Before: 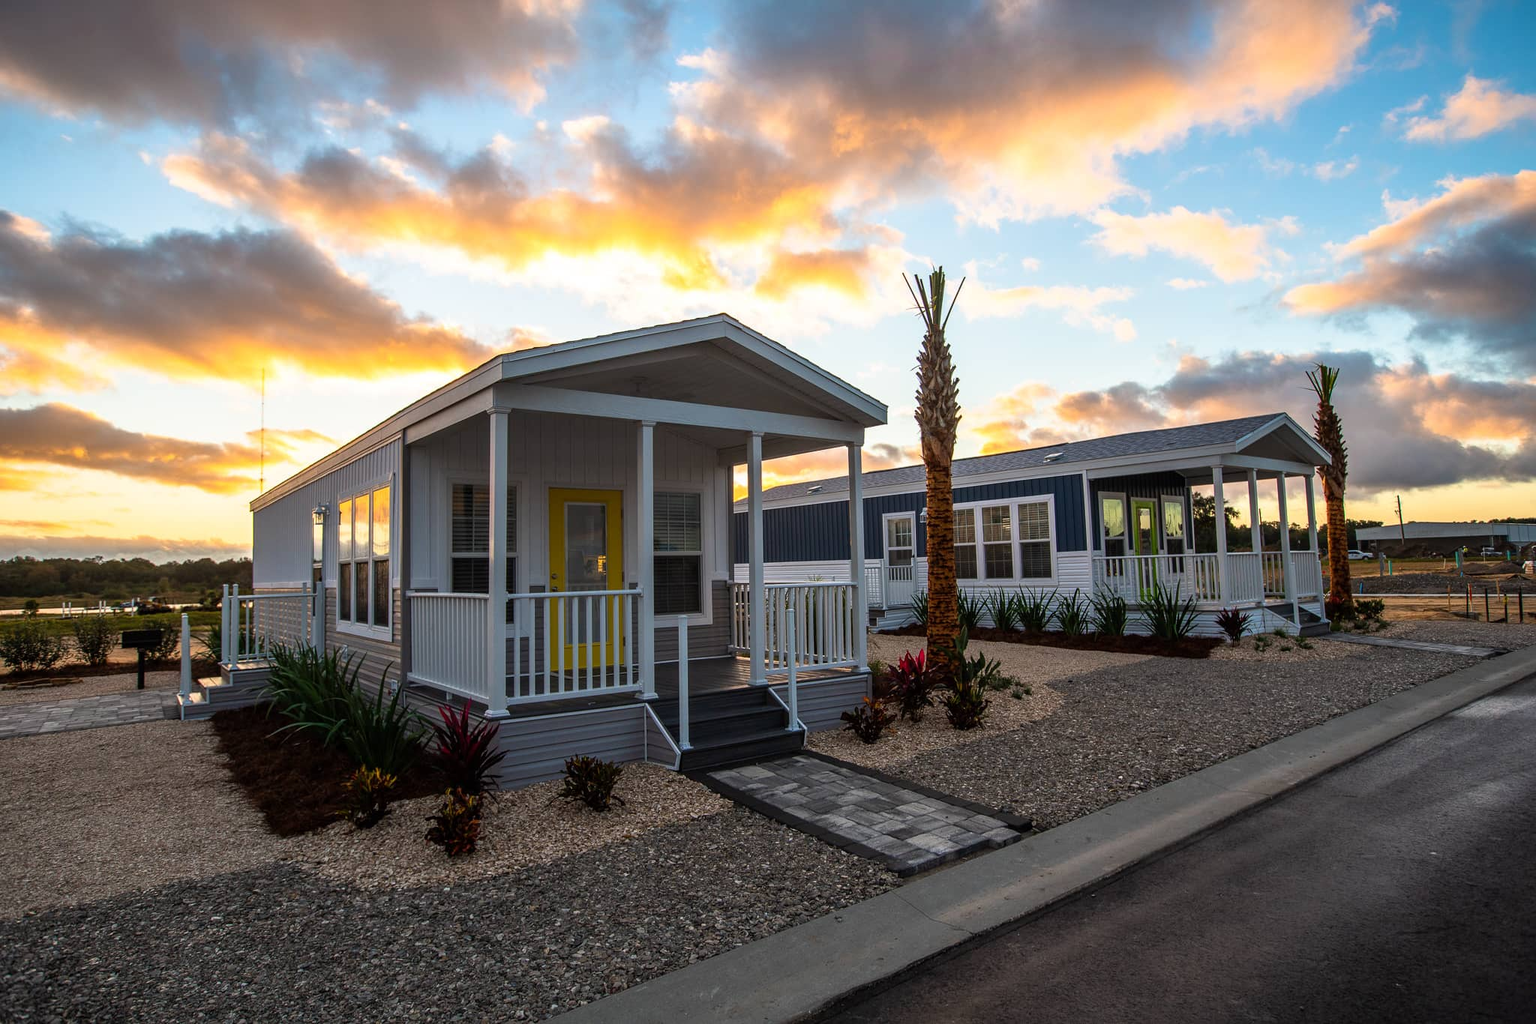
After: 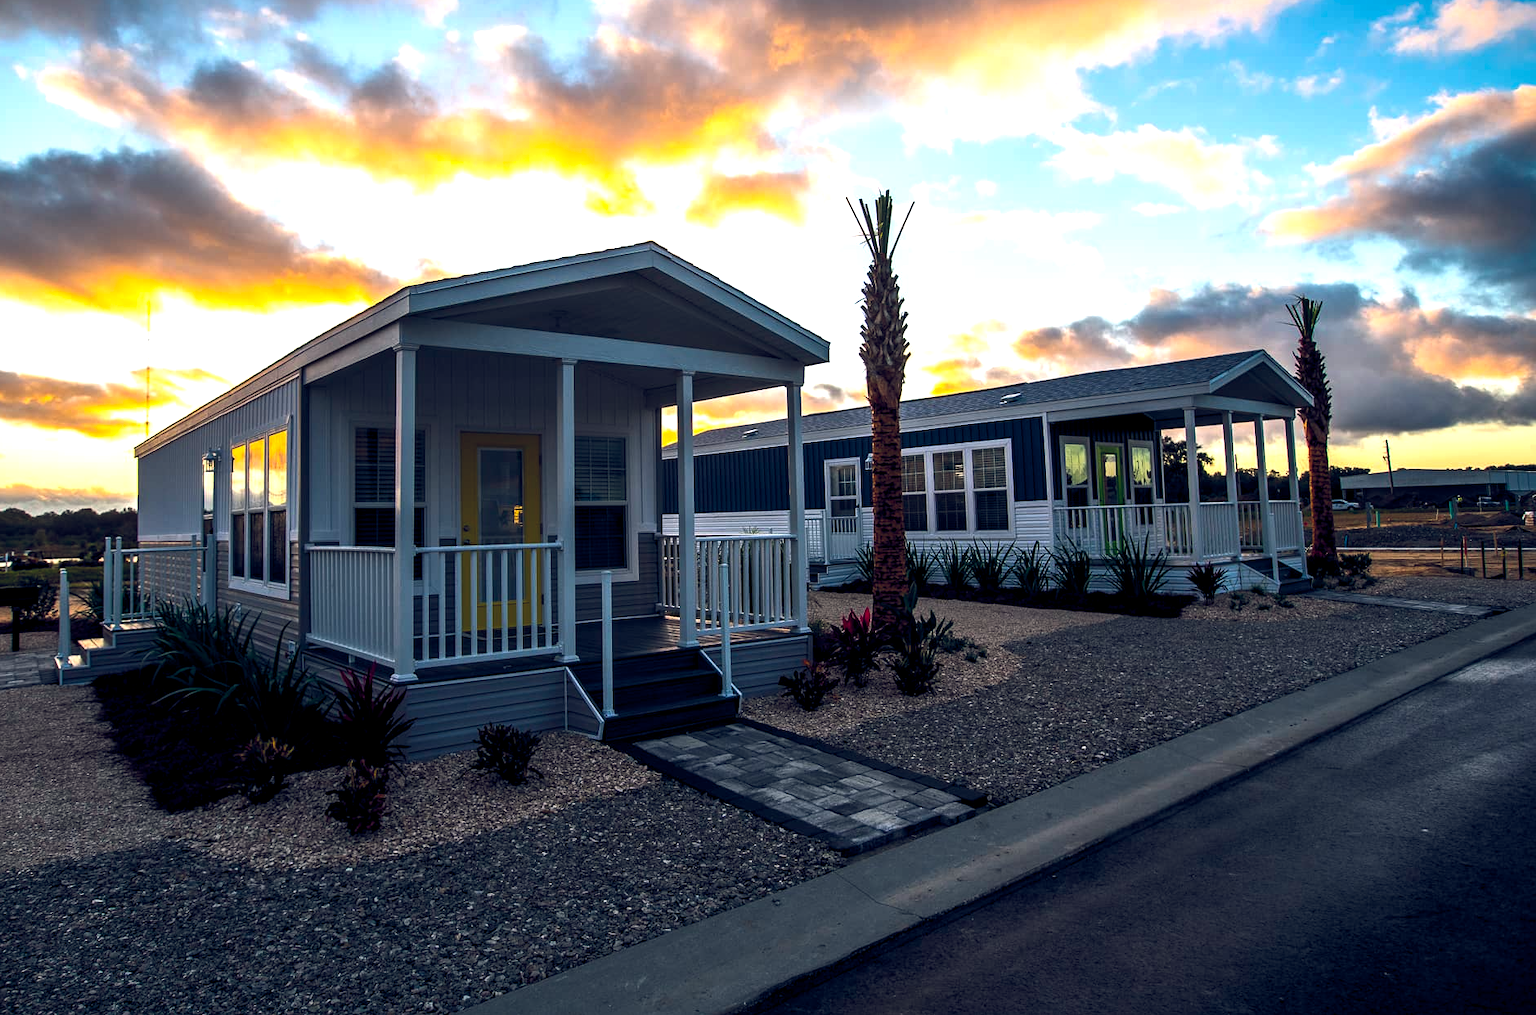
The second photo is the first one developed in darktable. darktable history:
crop and rotate: left 8.269%, top 9.058%
color balance rgb: power › luminance -8.012%, power › chroma 1.075%, power › hue 216.05°, global offset › luminance -0.304%, global offset › chroma 0.304%, global offset › hue 262.79°, perceptual saturation grading › global saturation 30.582%, perceptual brilliance grading › highlights 14.442%, perceptual brilliance grading › mid-tones -6.809%, perceptual brilliance grading › shadows -27.131%
